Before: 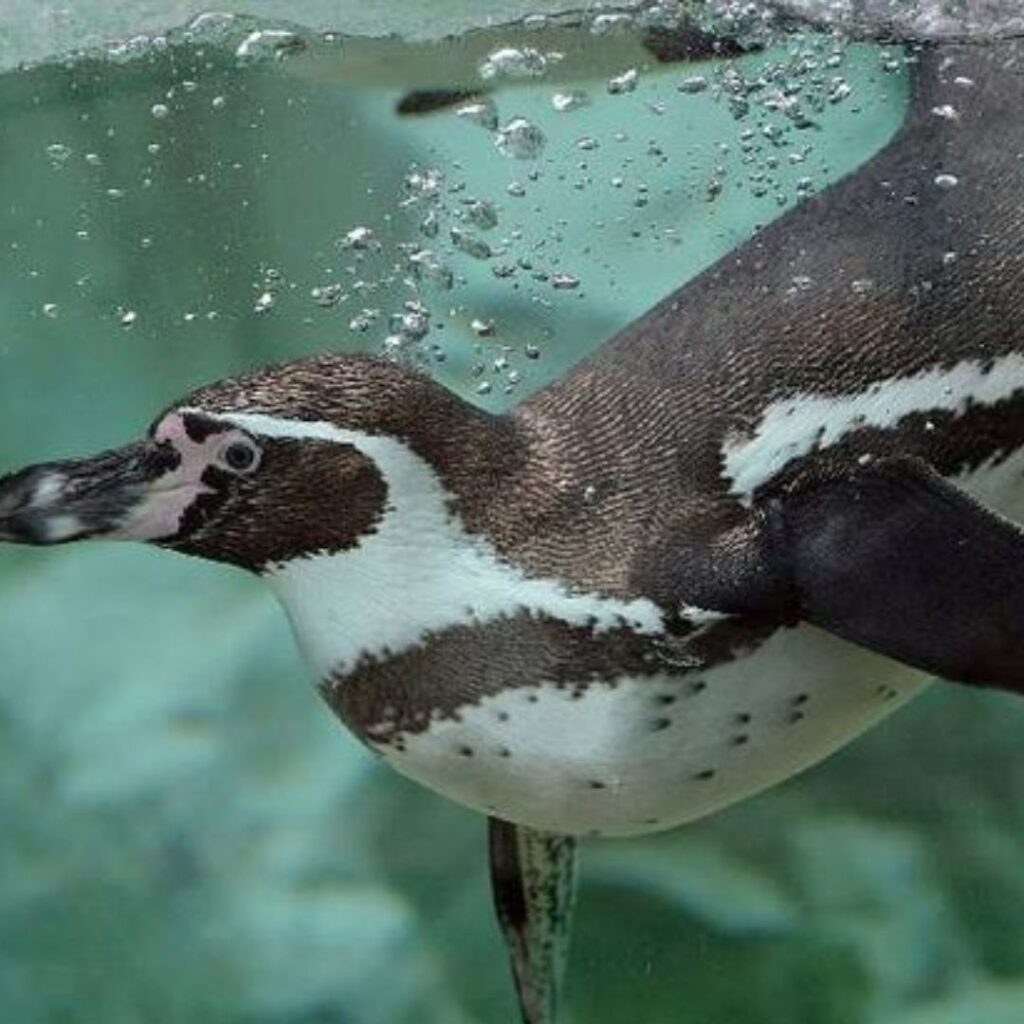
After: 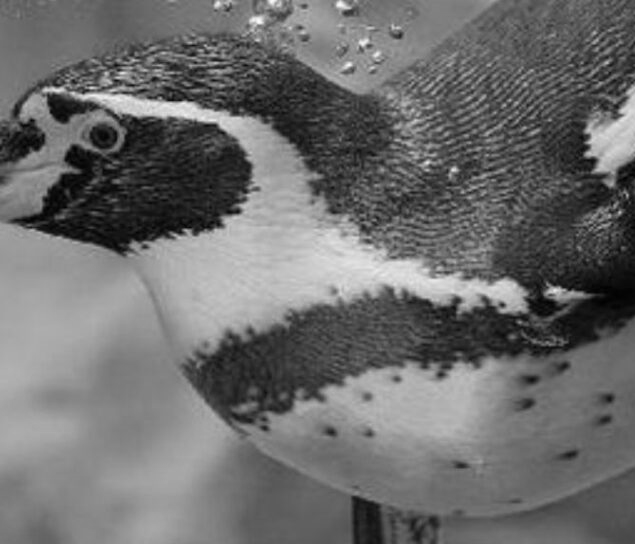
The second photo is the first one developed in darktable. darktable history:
crop: left 13.312%, top 31.28%, right 24.627%, bottom 15.582%
color contrast: green-magenta contrast 0, blue-yellow contrast 0
